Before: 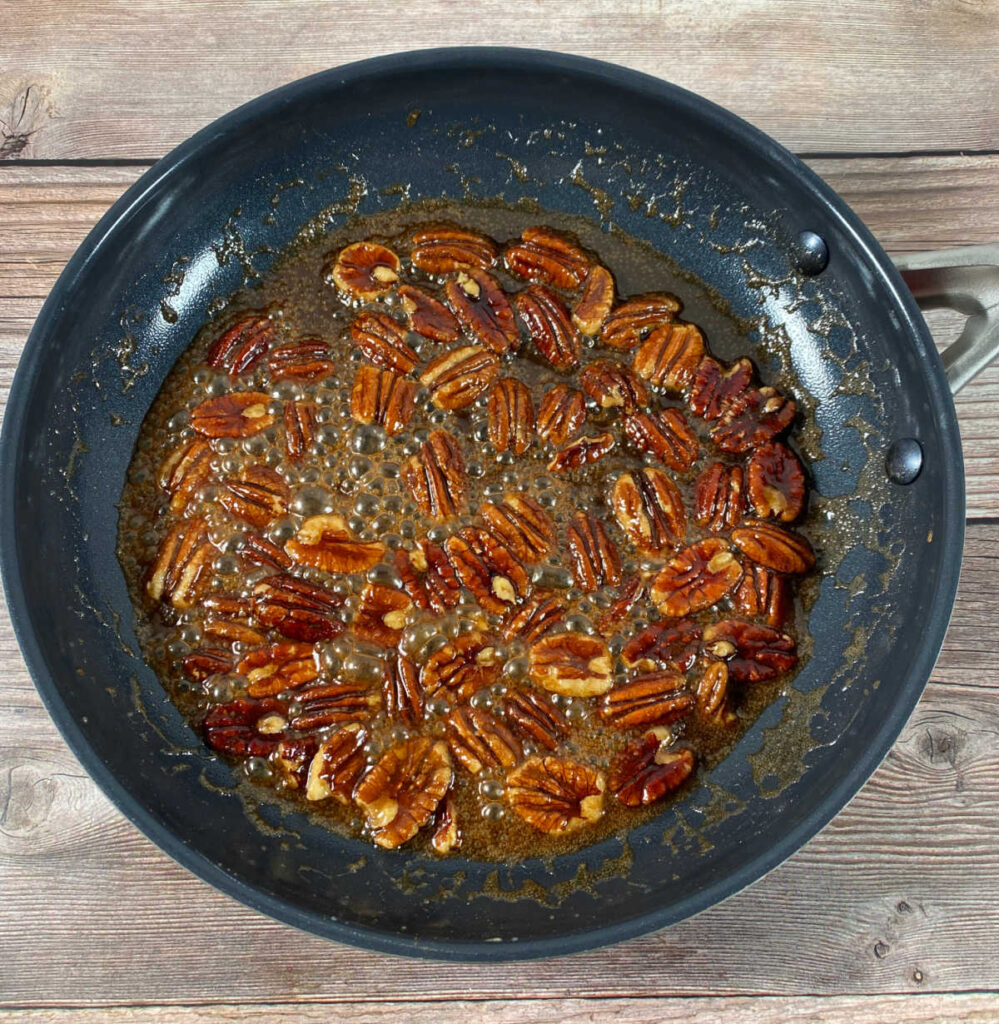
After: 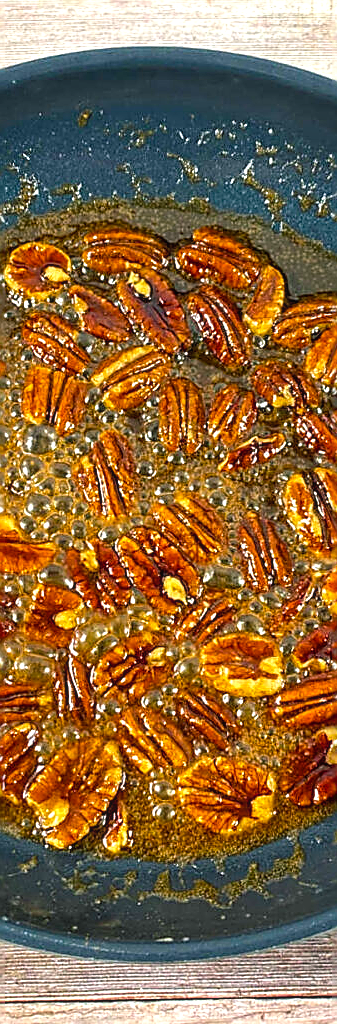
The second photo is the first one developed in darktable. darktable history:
crop: left 32.948%, right 33.241%
exposure: exposure 0.77 EV, compensate exposure bias true, compensate highlight preservation false
sharpen: radius 1.72, amount 1.29
color balance rgb: shadows lift › luminance -7.928%, shadows lift › chroma 2.155%, shadows lift › hue 167.7°, perceptual saturation grading › global saturation 30.988%
local contrast: detail 110%
